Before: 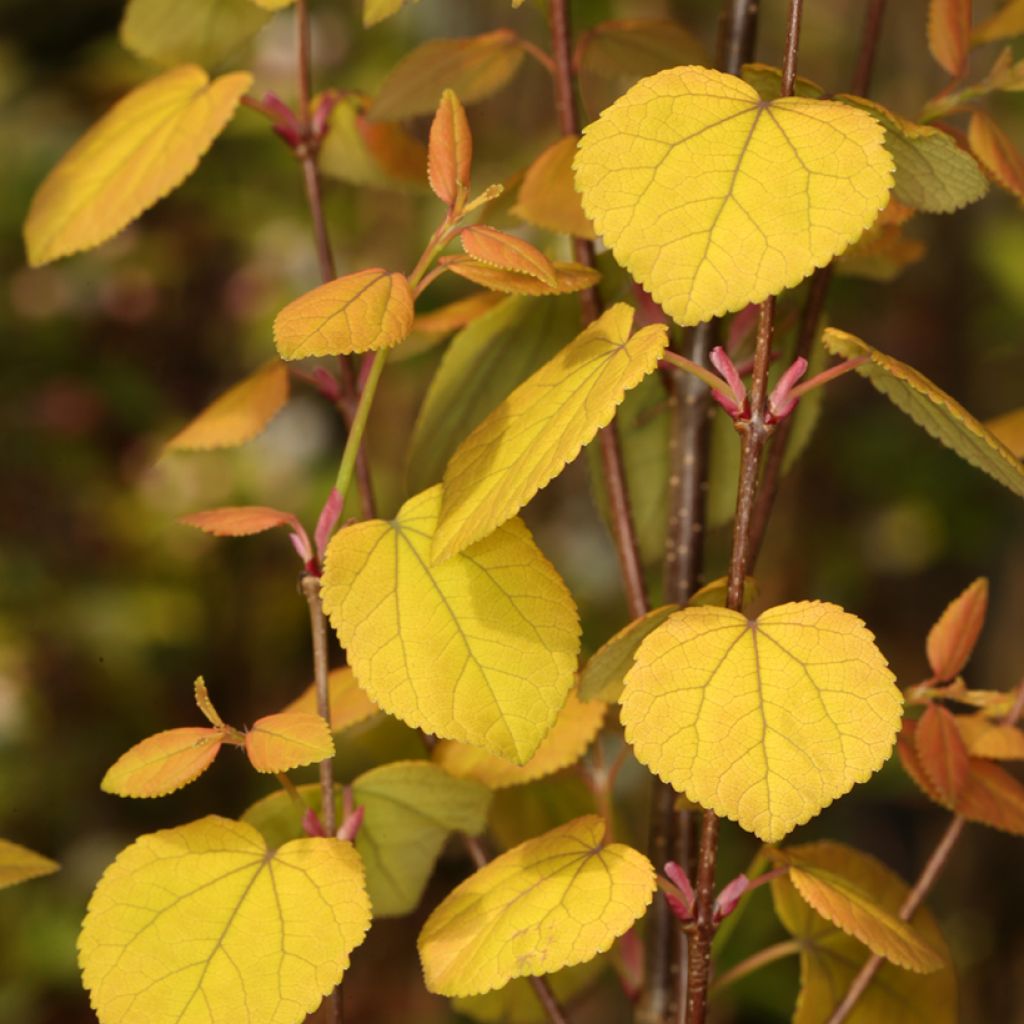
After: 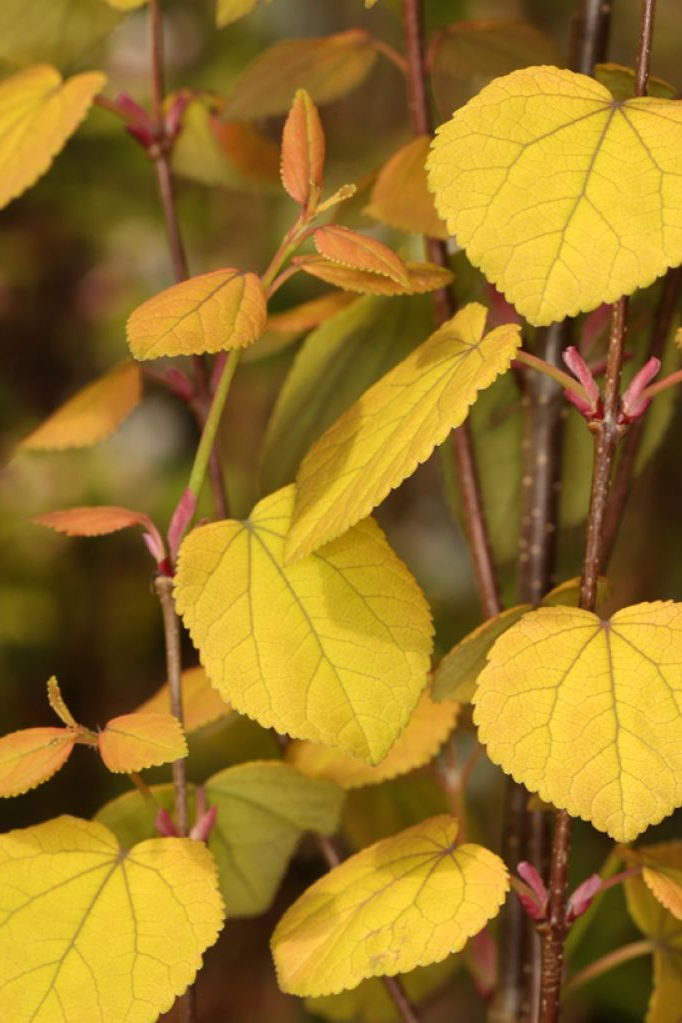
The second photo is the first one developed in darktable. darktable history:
crop and rotate: left 14.387%, right 18.962%
